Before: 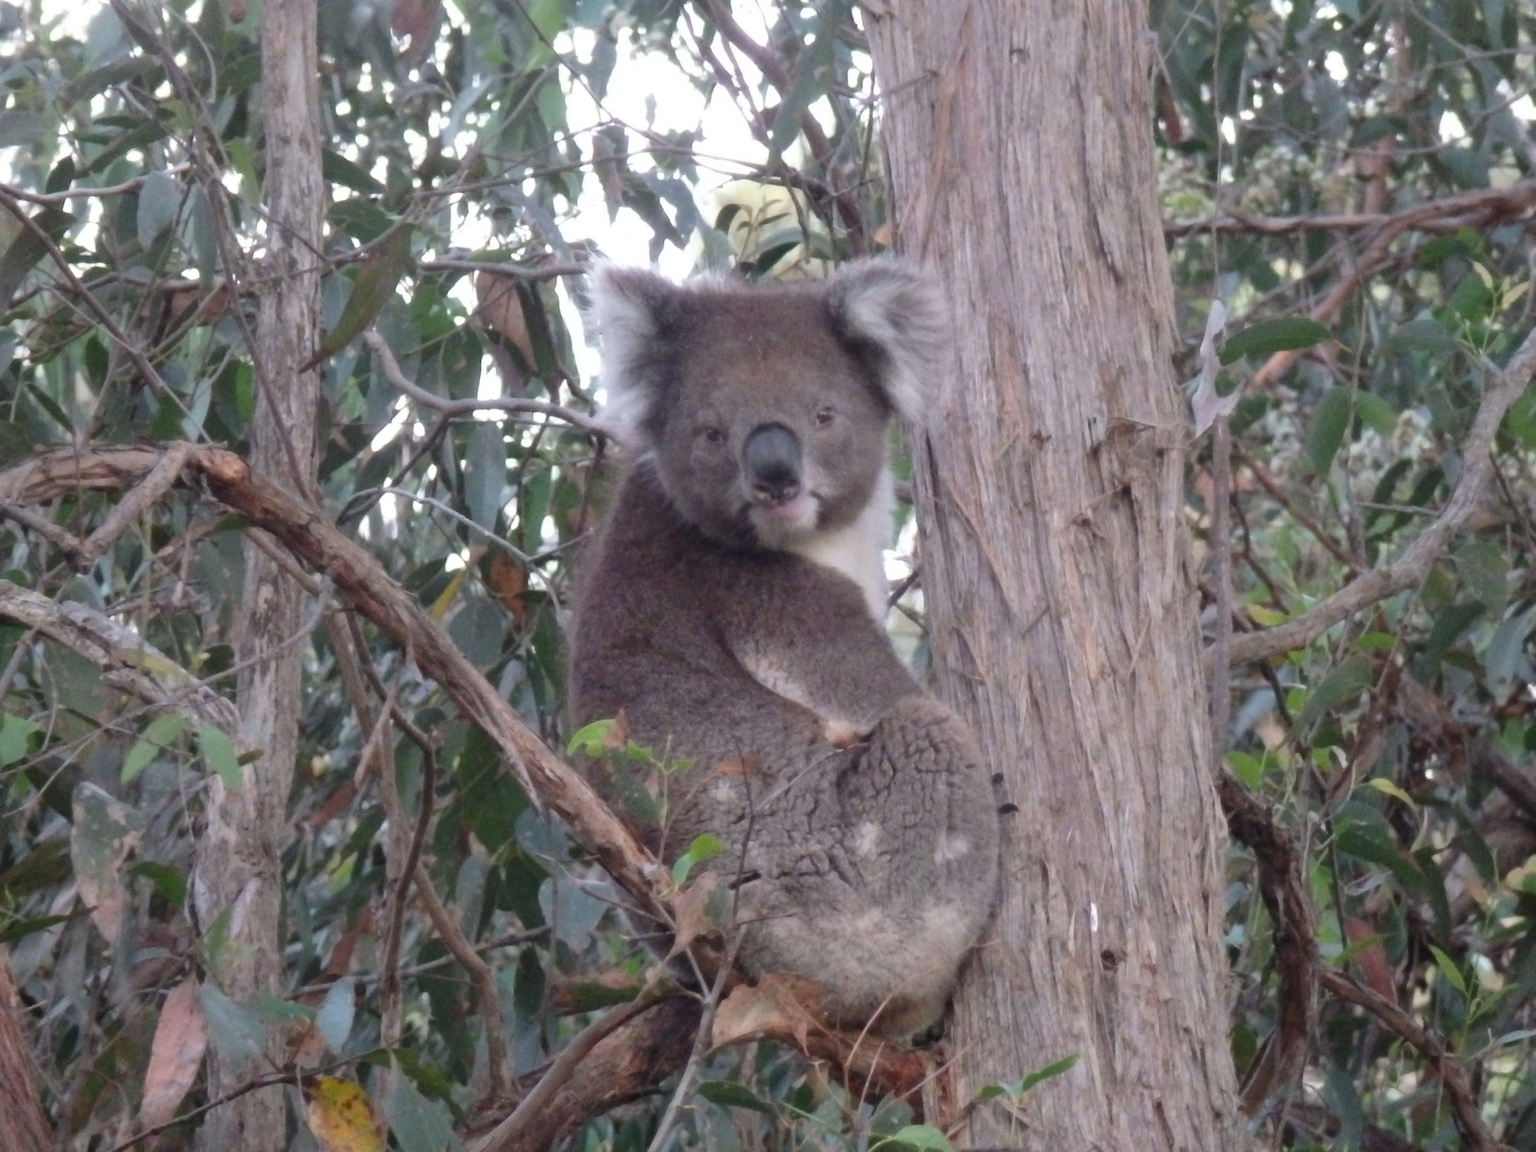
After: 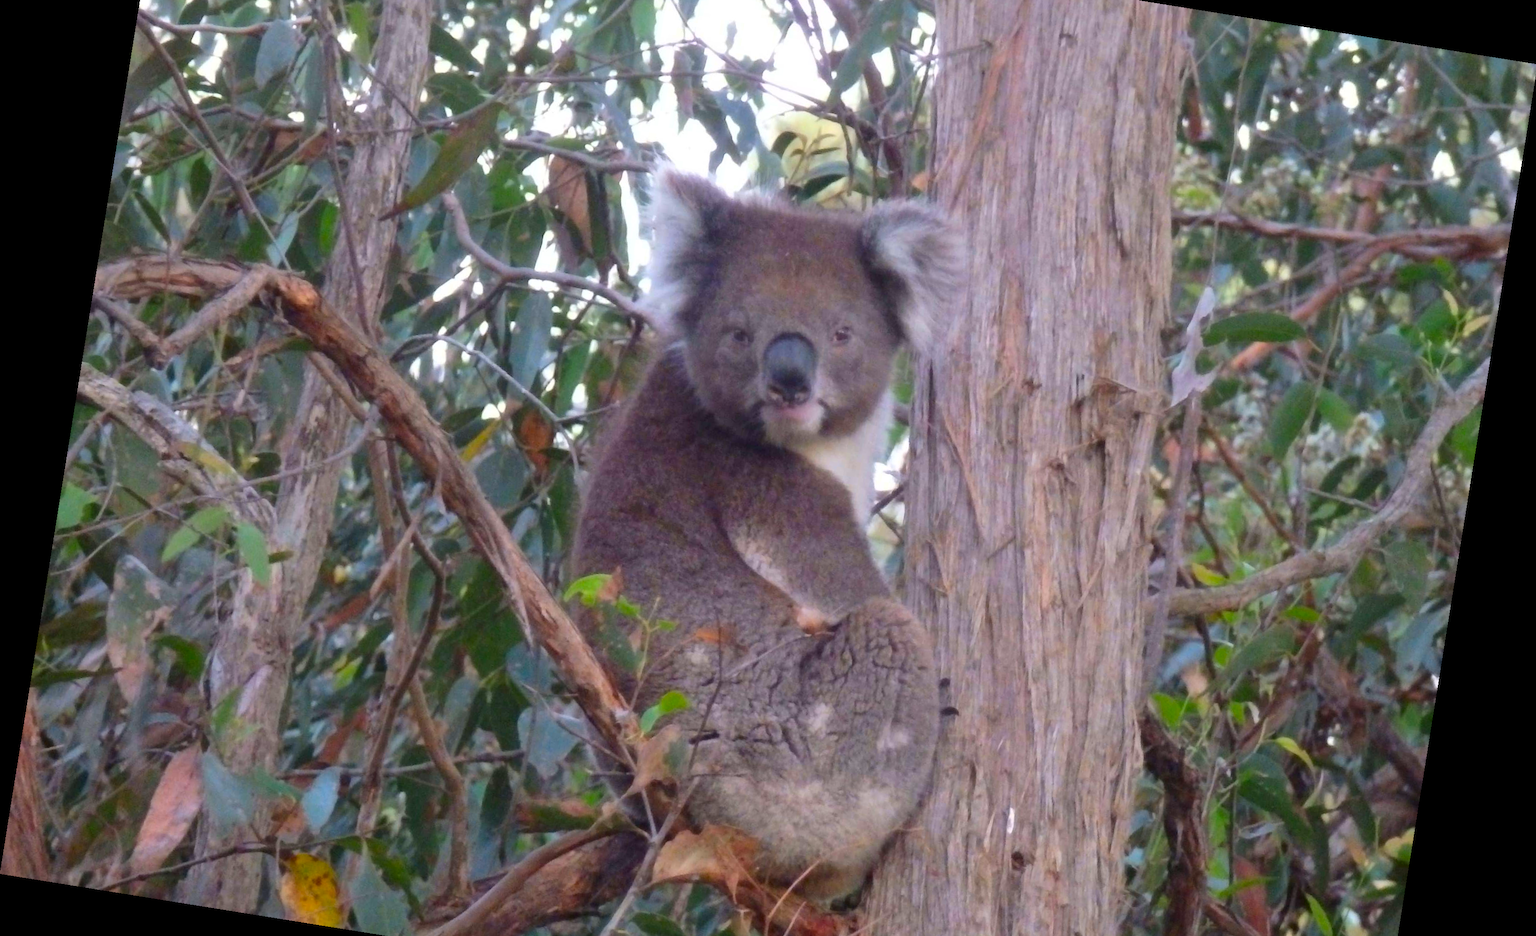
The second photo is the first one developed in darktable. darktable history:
color contrast: green-magenta contrast 1.55, blue-yellow contrast 1.83
rotate and perspective: rotation 9.12°, automatic cropping off
crop and rotate: top 12.5%, bottom 12.5%
